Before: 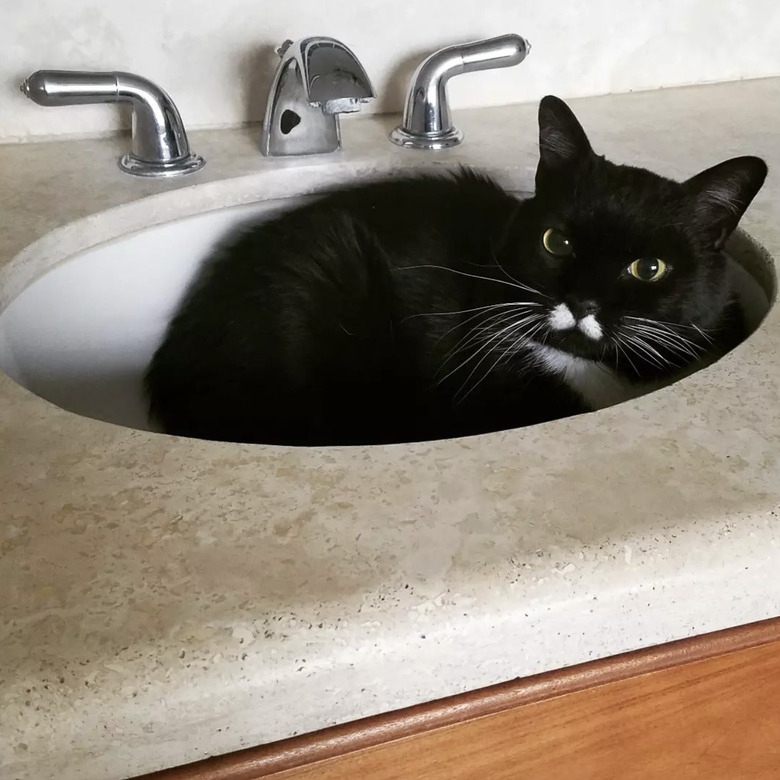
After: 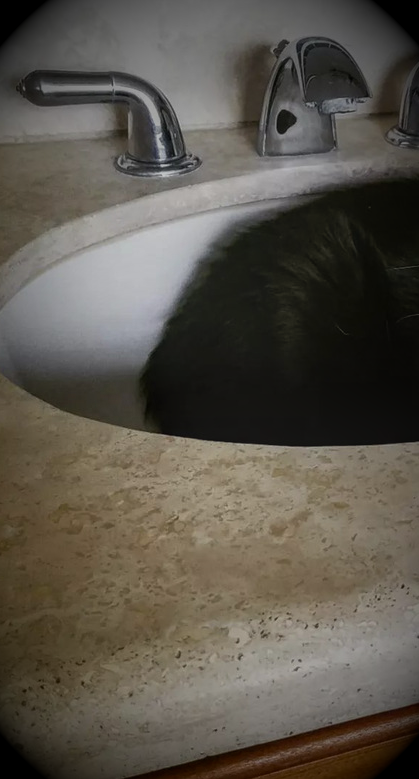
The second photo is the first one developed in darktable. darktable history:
local contrast: highlights 0%, shadows 0%, detail 133%
vignetting: fall-off start 15.9%, fall-off radius 100%, brightness -1, saturation 0.5, width/height ratio 0.719
crop: left 0.587%, right 45.588%, bottom 0.086%
